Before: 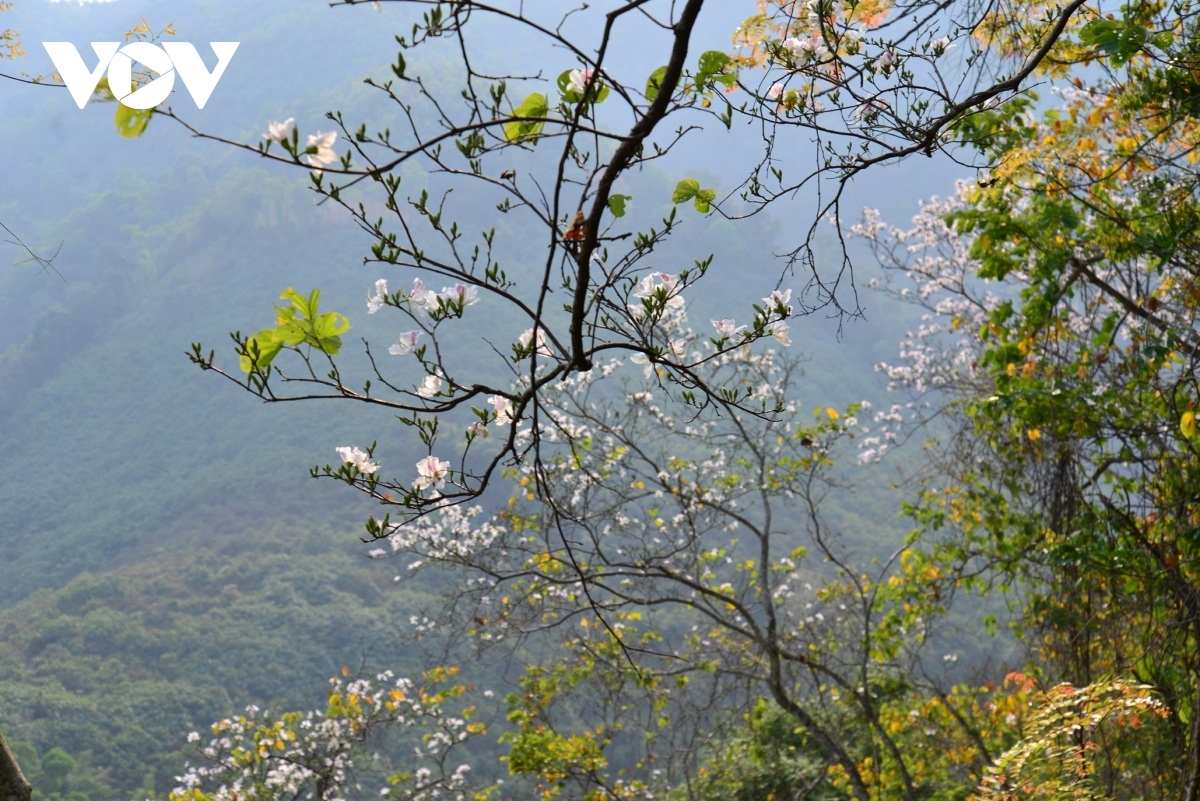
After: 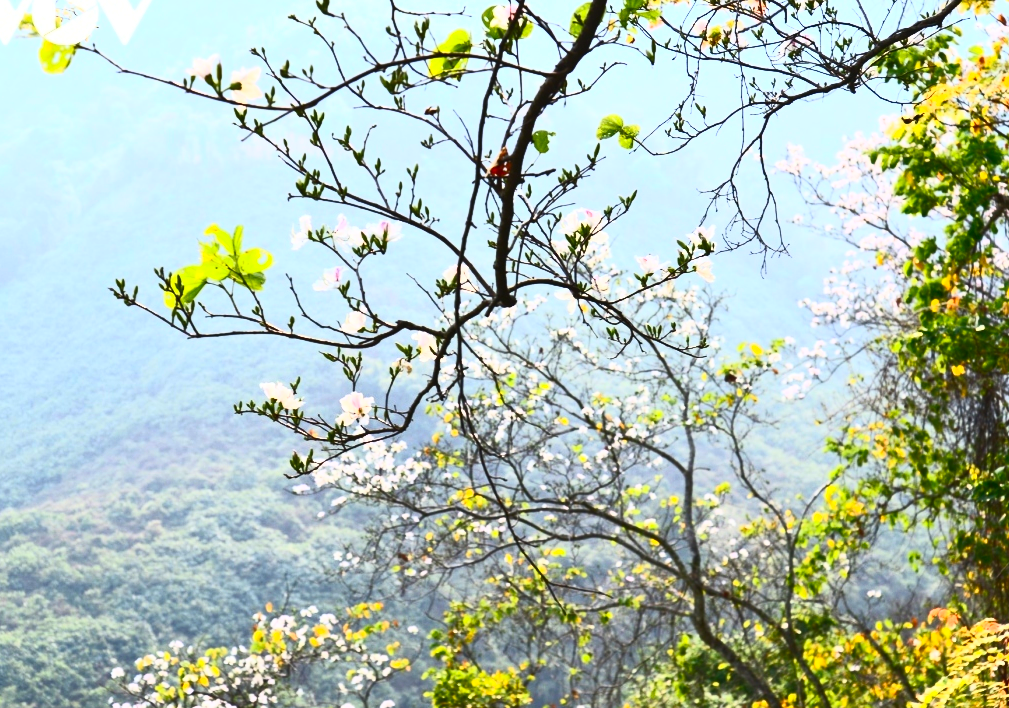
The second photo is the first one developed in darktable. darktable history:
crop: left 6.341%, top 8.054%, right 9.524%, bottom 3.545%
contrast brightness saturation: contrast 0.814, brightness 0.61, saturation 0.576
